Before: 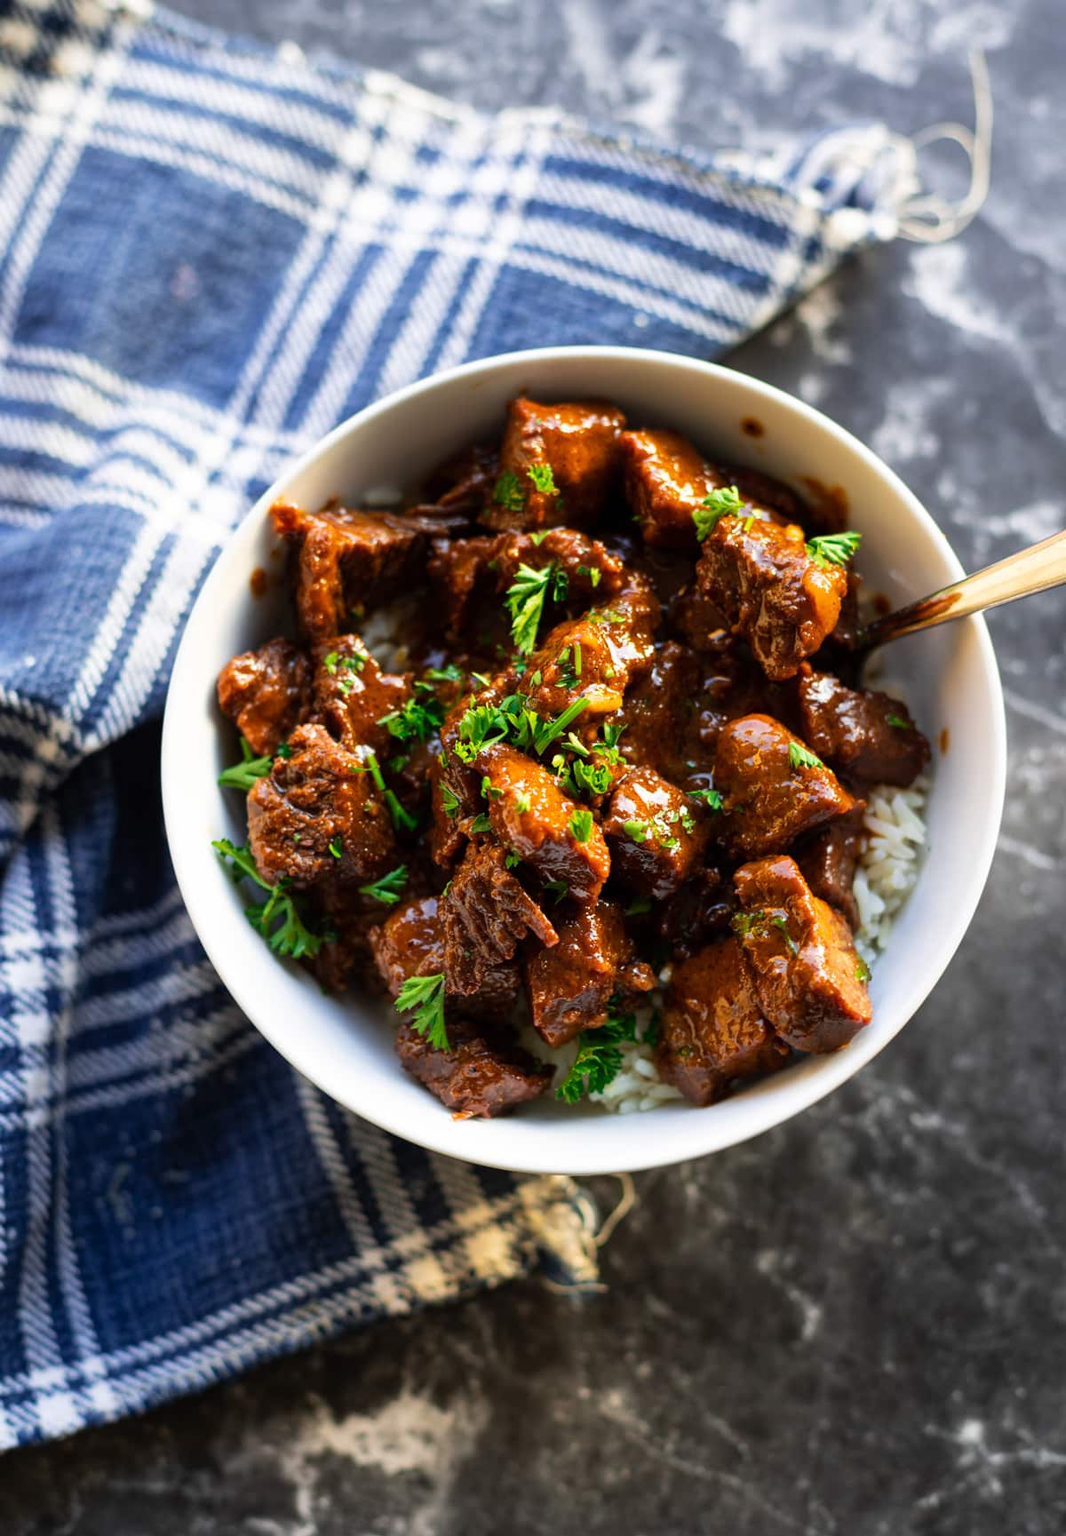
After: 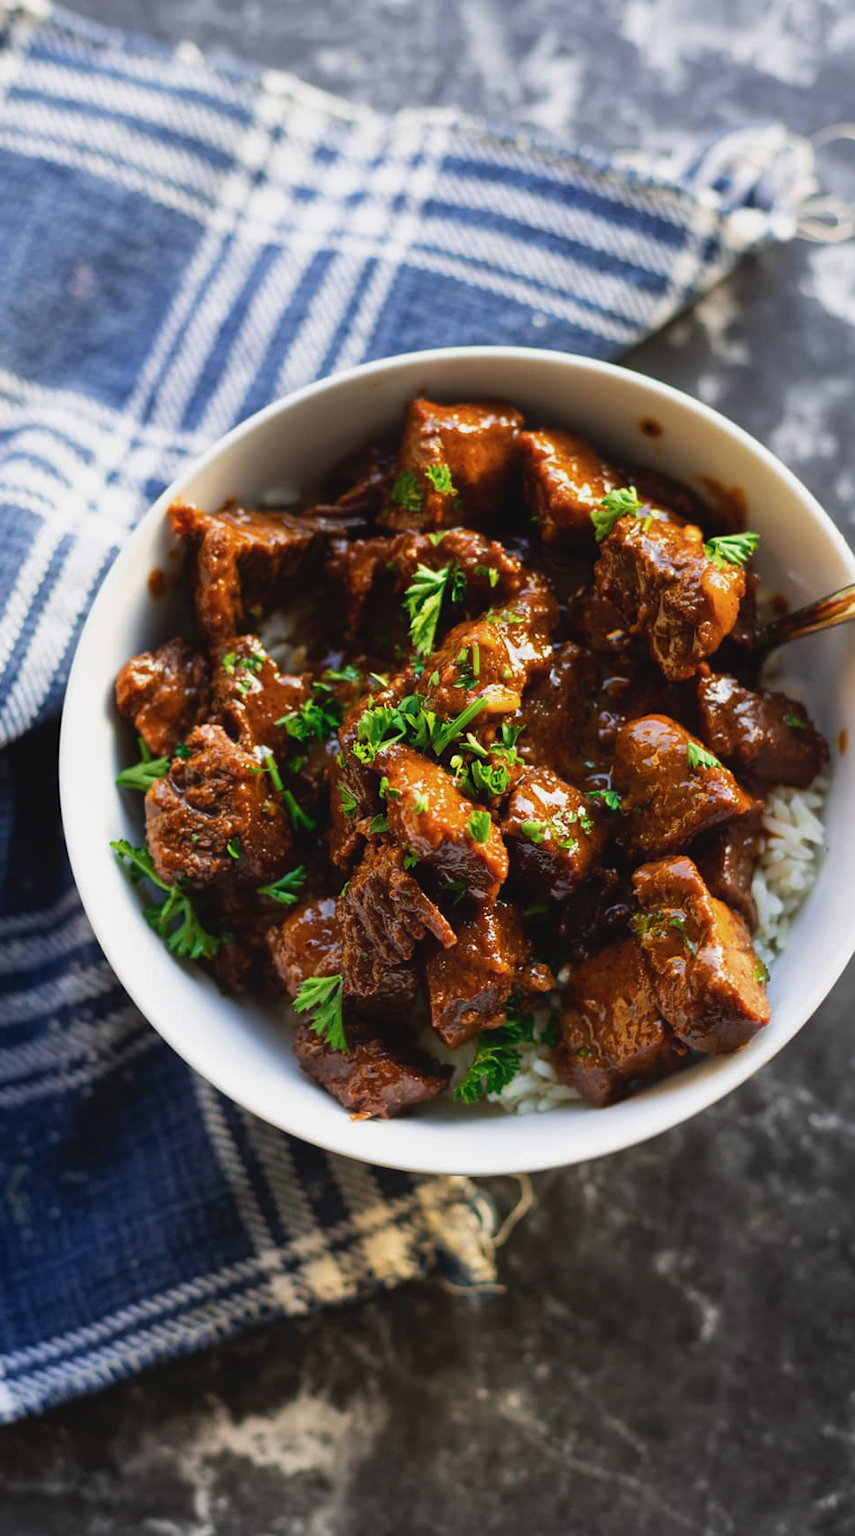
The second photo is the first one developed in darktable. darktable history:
crop and rotate: left 9.597%, right 10.195%
local contrast: mode bilateral grid, contrast 100, coarseness 100, detail 91%, midtone range 0.2
contrast brightness saturation: contrast -0.08, brightness -0.04, saturation -0.11
